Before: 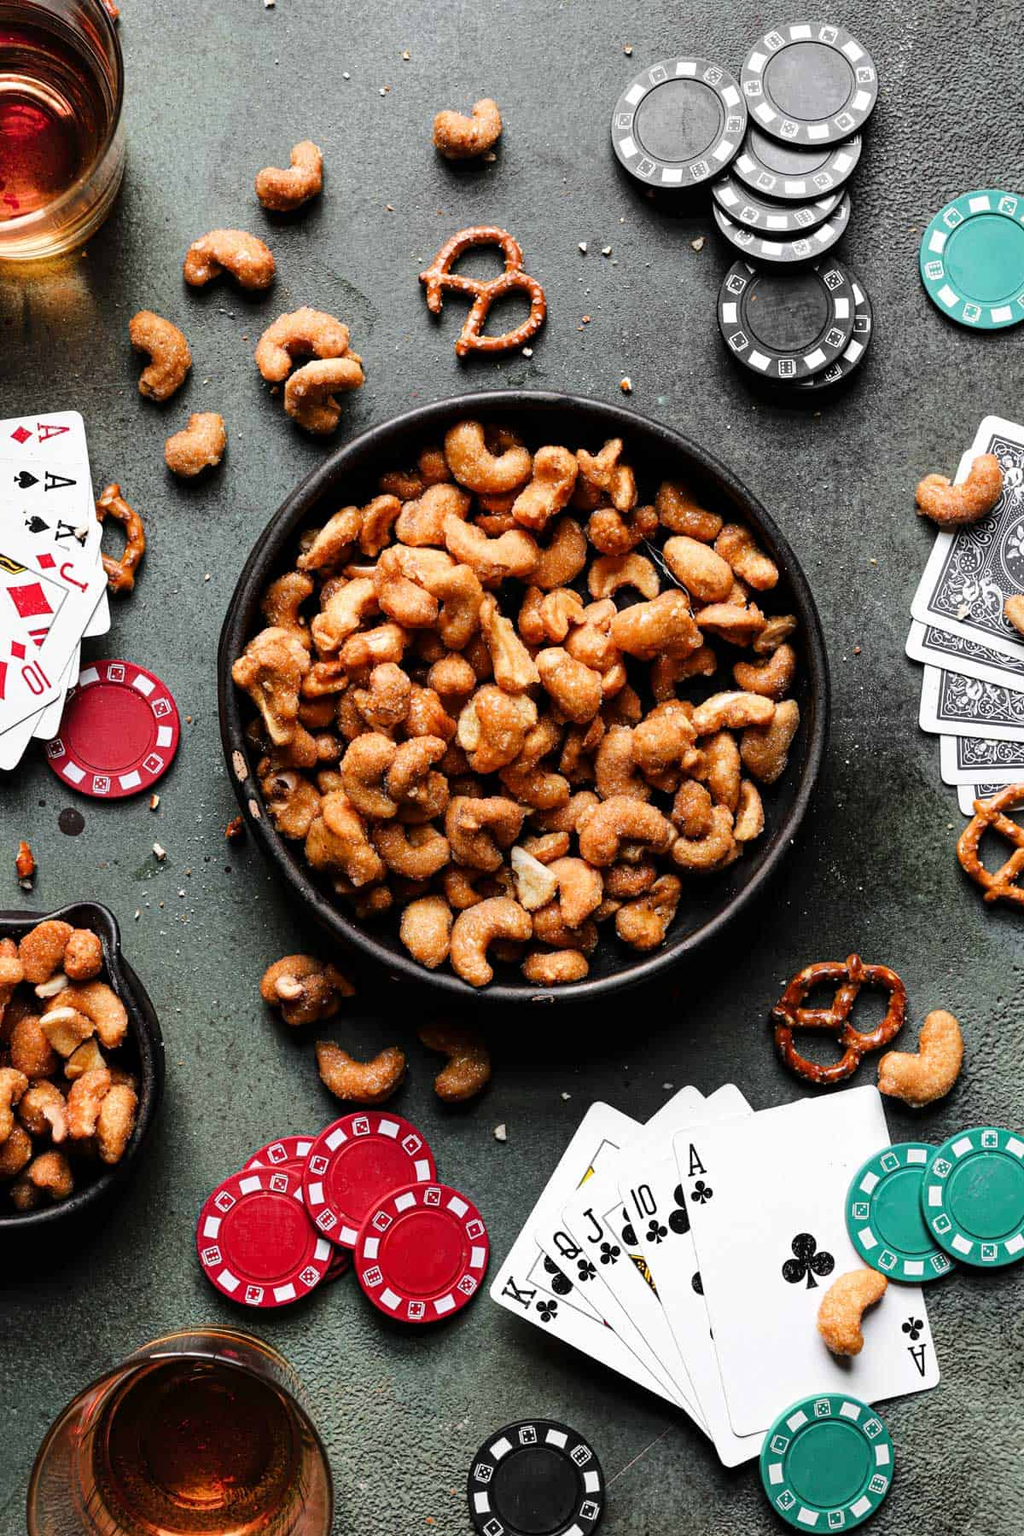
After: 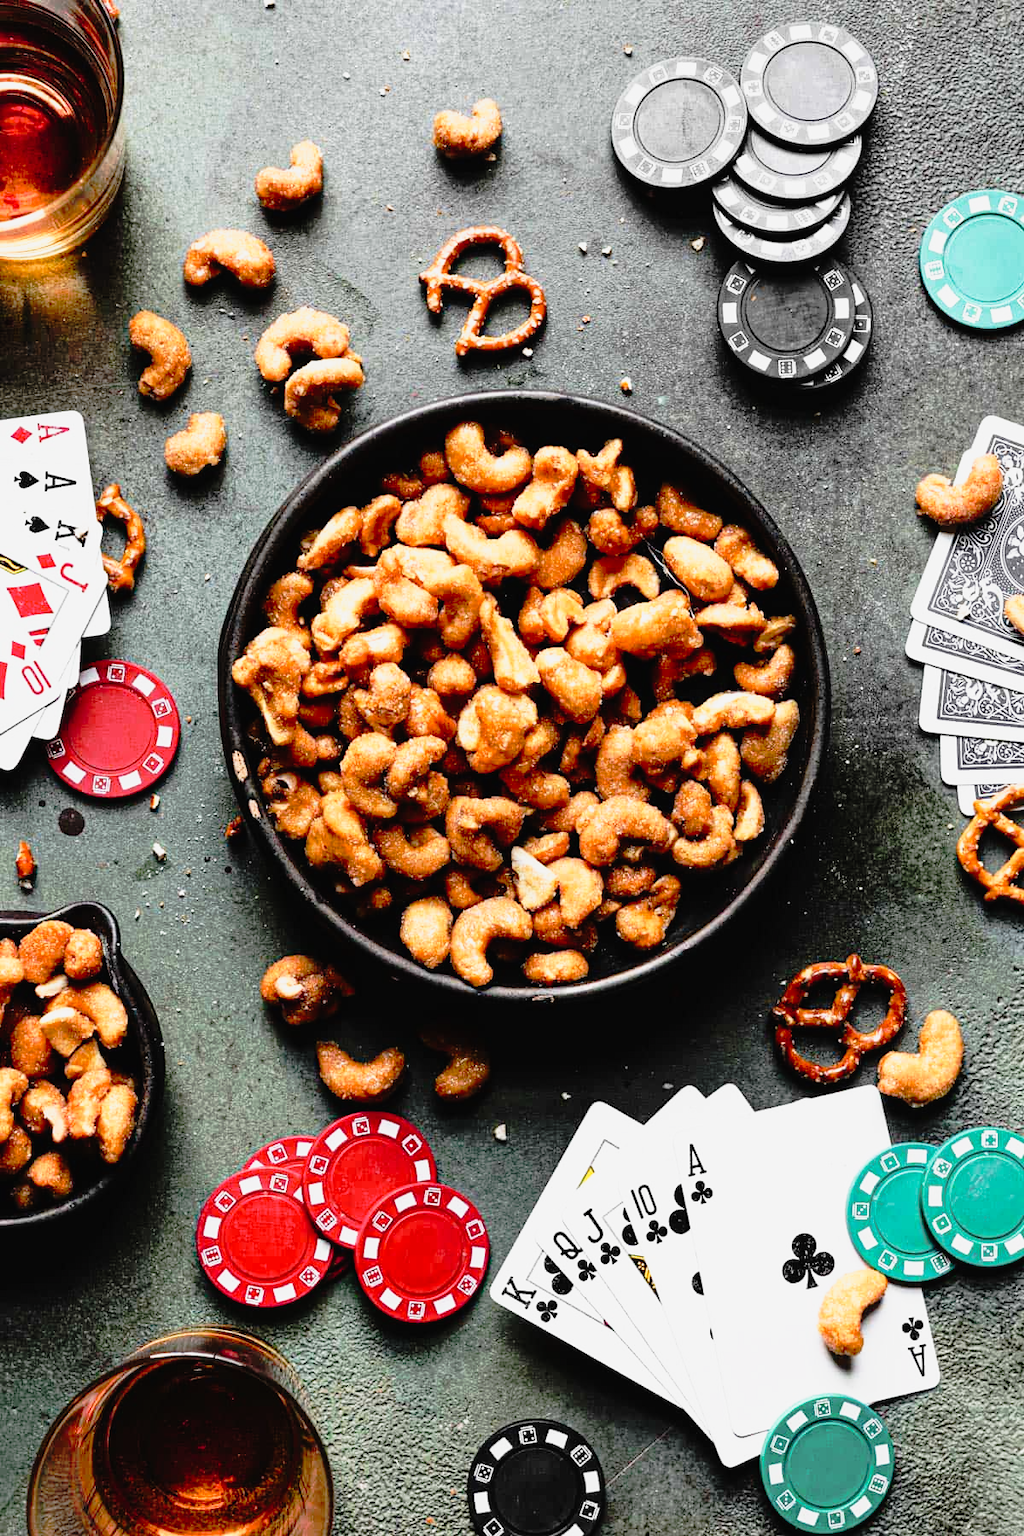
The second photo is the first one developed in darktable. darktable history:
tone curve: curves: ch0 [(0, 0.015) (0.091, 0.055) (0.184, 0.159) (0.304, 0.382) (0.492, 0.579) (0.628, 0.755) (0.832, 0.932) (0.984, 0.963)]; ch1 [(0, 0) (0.34, 0.235) (0.46, 0.46) (0.515, 0.502) (0.553, 0.567) (0.764, 0.815) (1, 1)]; ch2 [(0, 0) (0.44, 0.458) (0.479, 0.492) (0.524, 0.507) (0.557, 0.567) (0.673, 0.699) (1, 1)], preserve colors none
